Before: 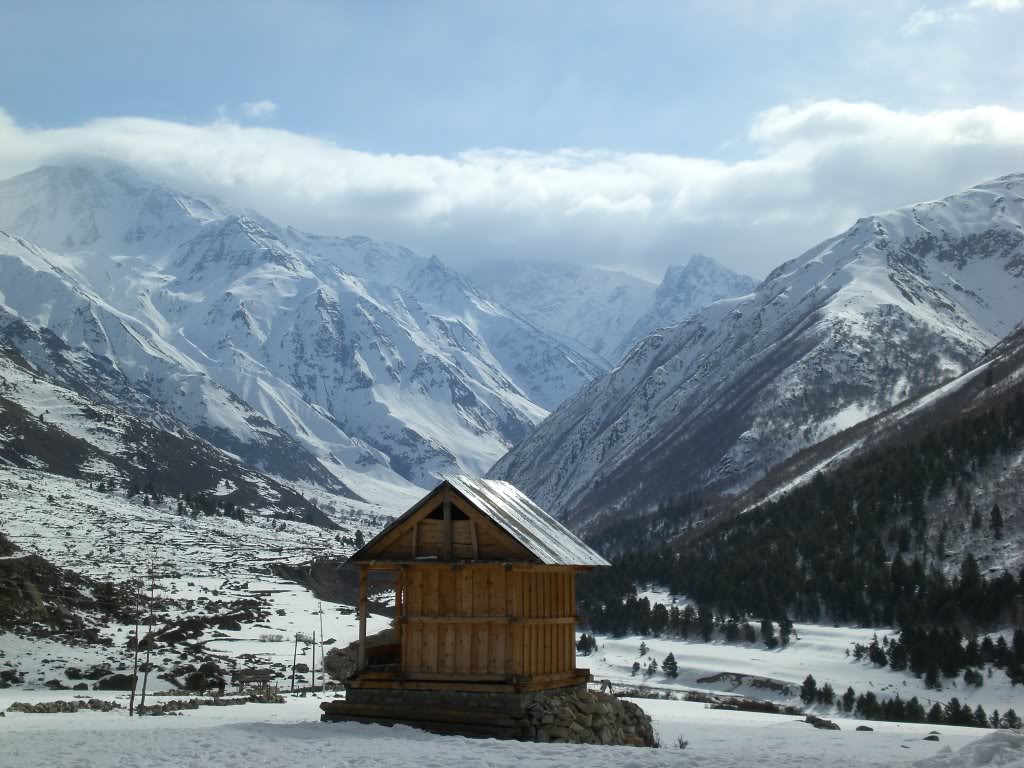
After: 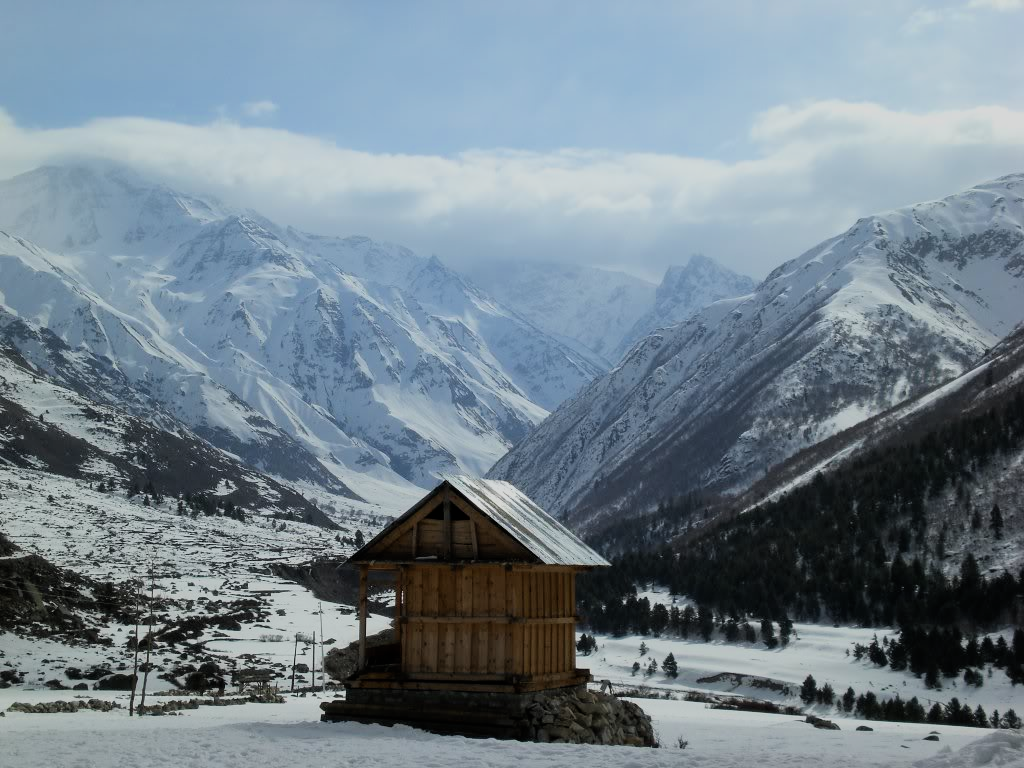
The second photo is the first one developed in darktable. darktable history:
filmic rgb: black relative exposure -7.65 EV, white relative exposure 4.56 EV, threshold 5.96 EV, hardness 3.61, contrast 1.054, color science v6 (2022), enable highlight reconstruction true
